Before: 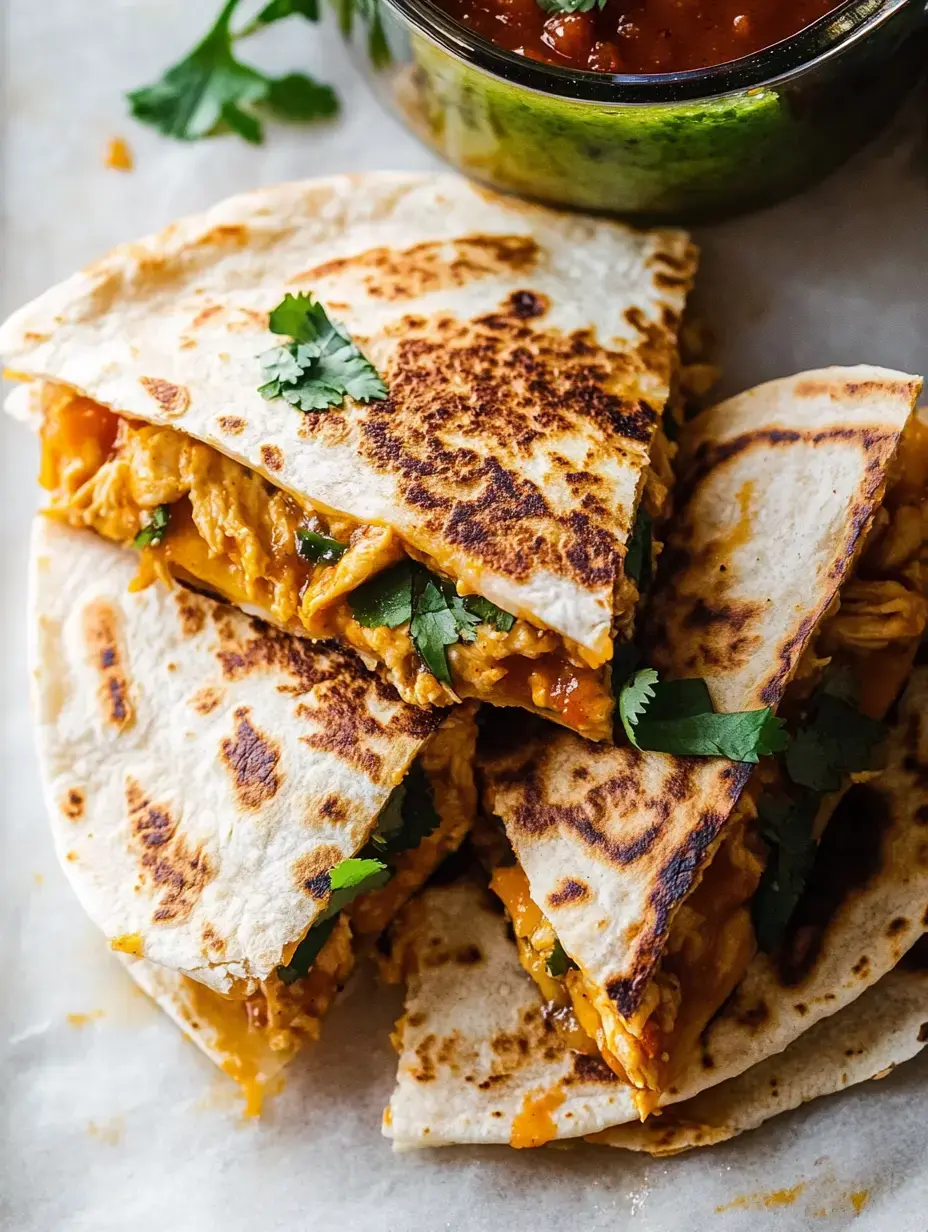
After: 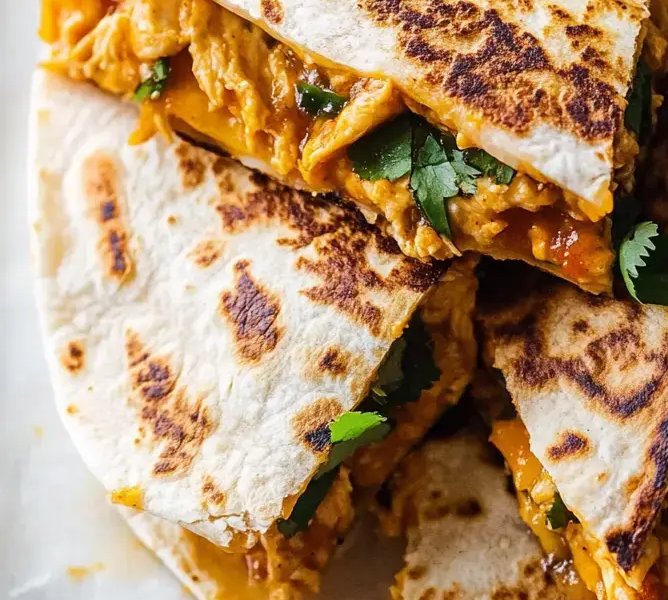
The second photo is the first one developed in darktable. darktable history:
crop: top 36.308%, right 27.968%, bottom 14.929%
